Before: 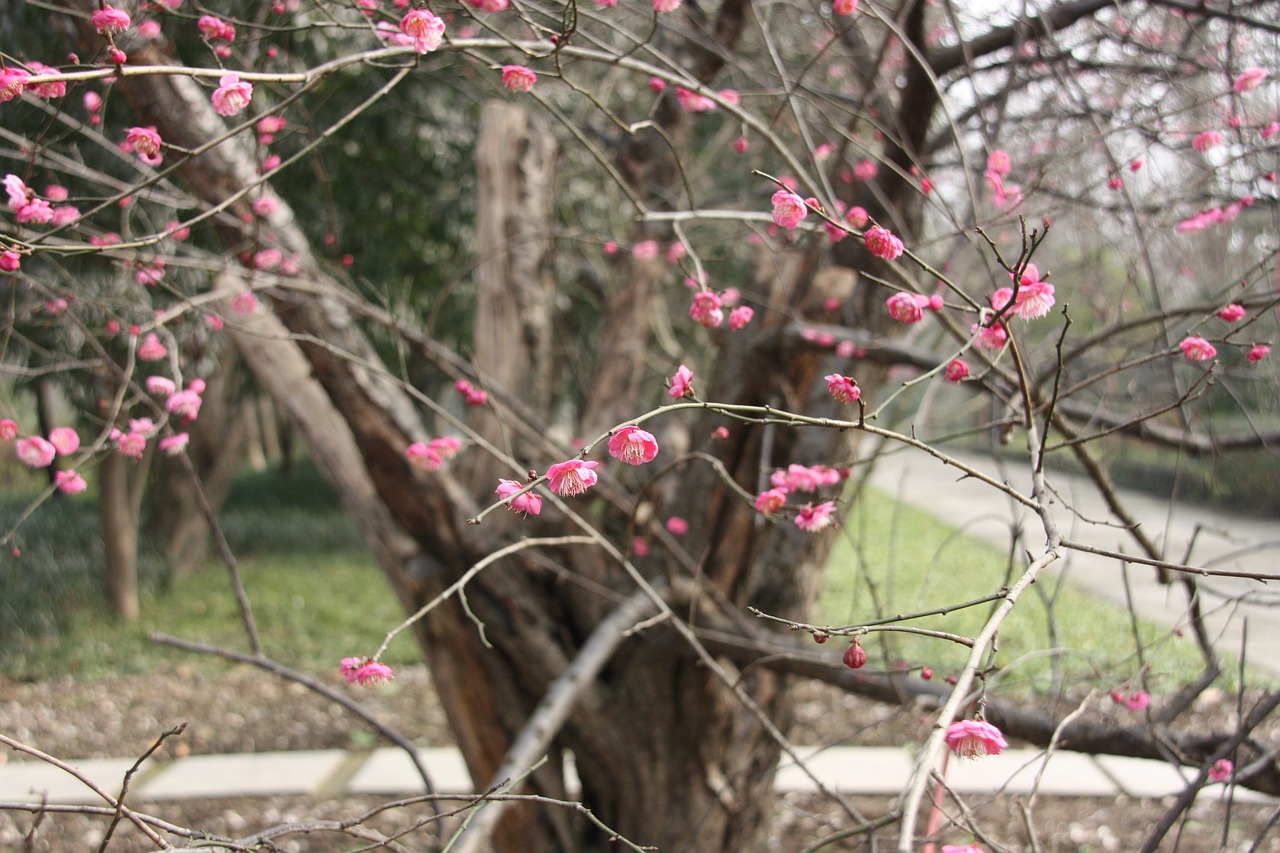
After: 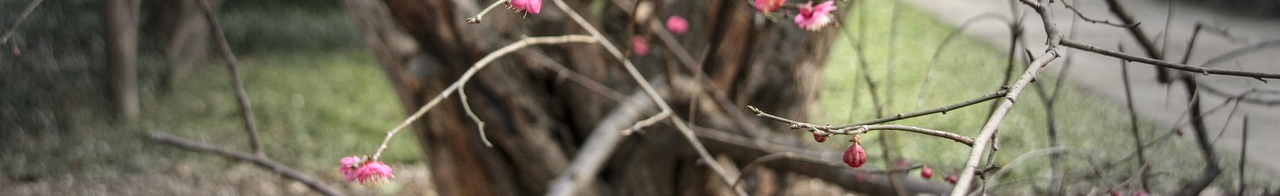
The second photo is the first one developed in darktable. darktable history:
shadows and highlights: radius 119.84, shadows 42.23, highlights -61.83, shadows color adjustment 97.66%, soften with gaussian
tone equalizer: on, module defaults
crop and rotate: top 58.906%, bottom 18.078%
local contrast: on, module defaults
vignetting: fall-off start 40.6%, fall-off radius 40.76%, unbound false
